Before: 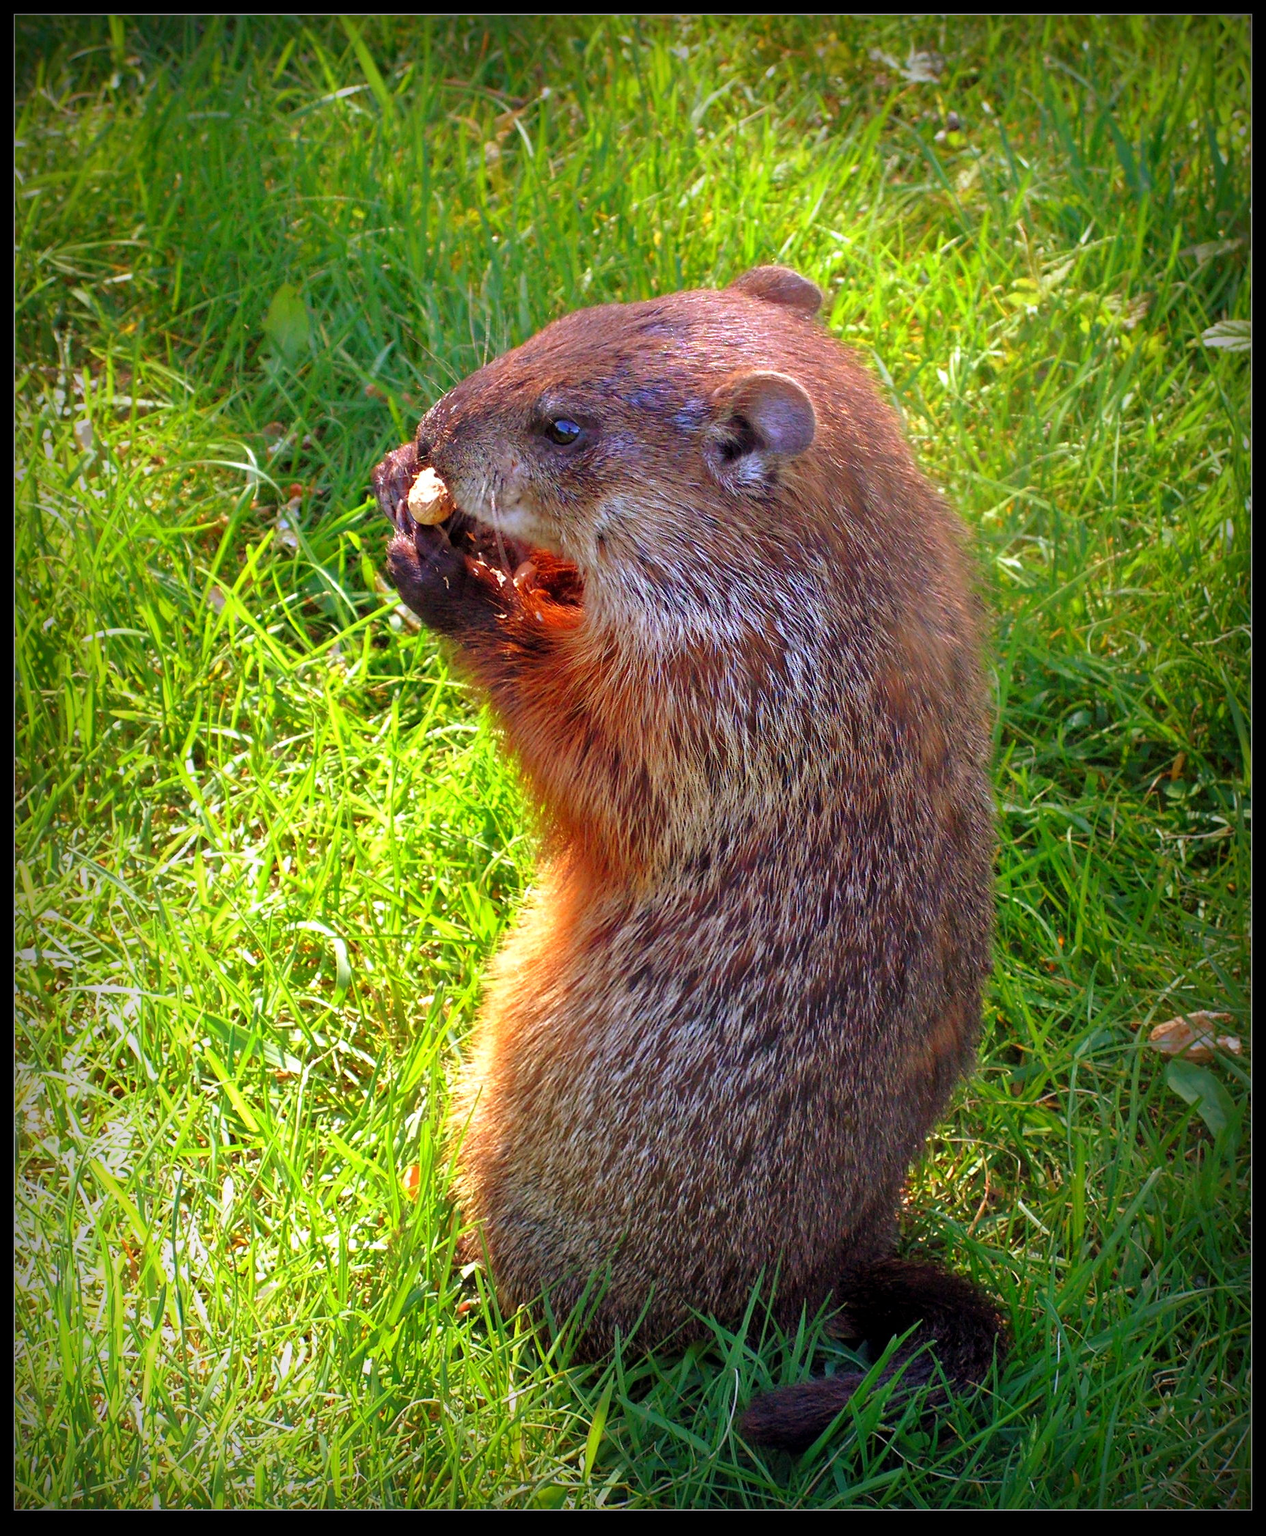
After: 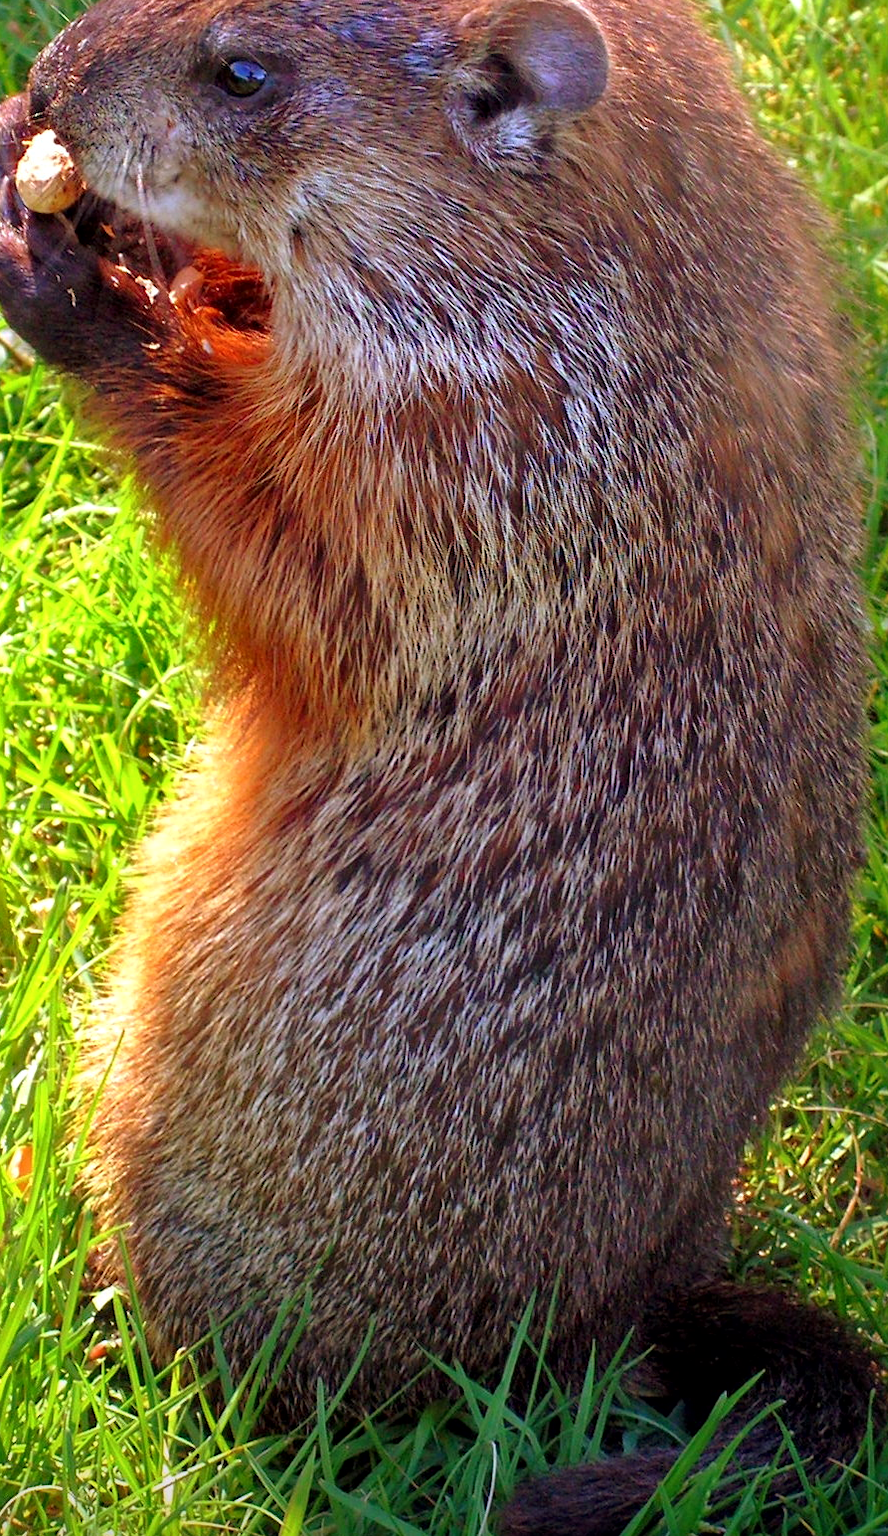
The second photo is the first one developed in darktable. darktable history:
local contrast: mode bilateral grid, contrast 20, coarseness 50, detail 120%, midtone range 0.2
crop: left 31.379%, top 24.658%, right 20.326%, bottom 6.628%
